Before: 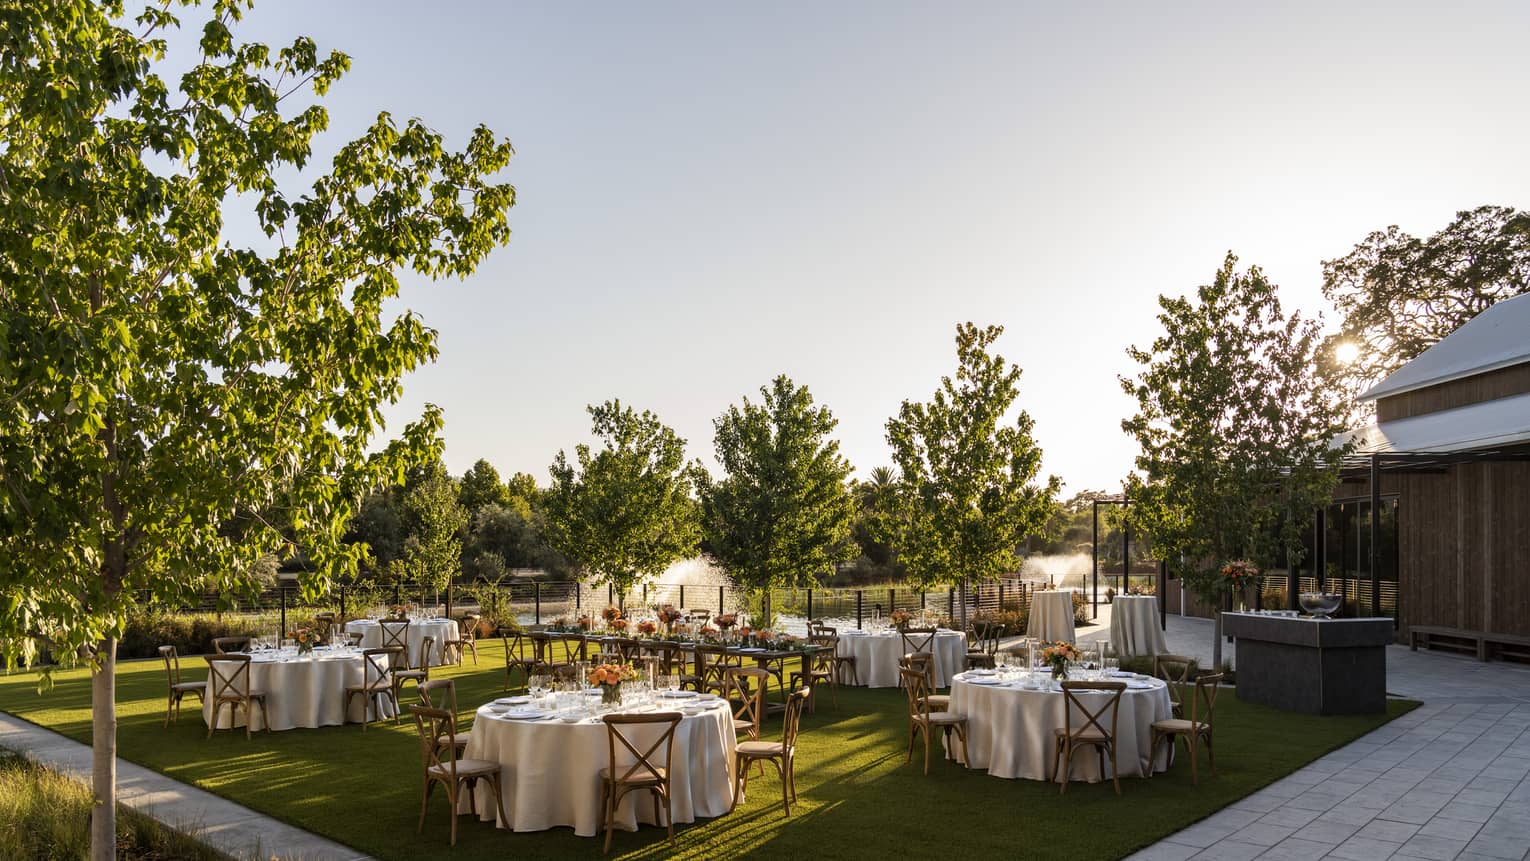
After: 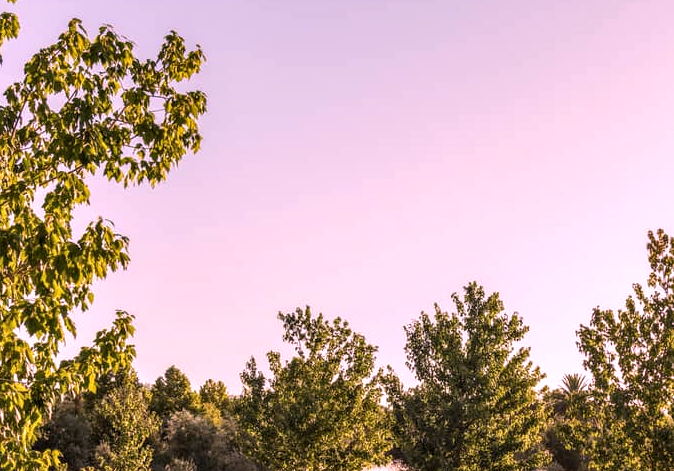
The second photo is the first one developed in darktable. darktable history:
local contrast: detail 130%
crop: left 20.248%, top 10.86%, right 35.675%, bottom 34.321%
white balance: red 1.188, blue 1.11
